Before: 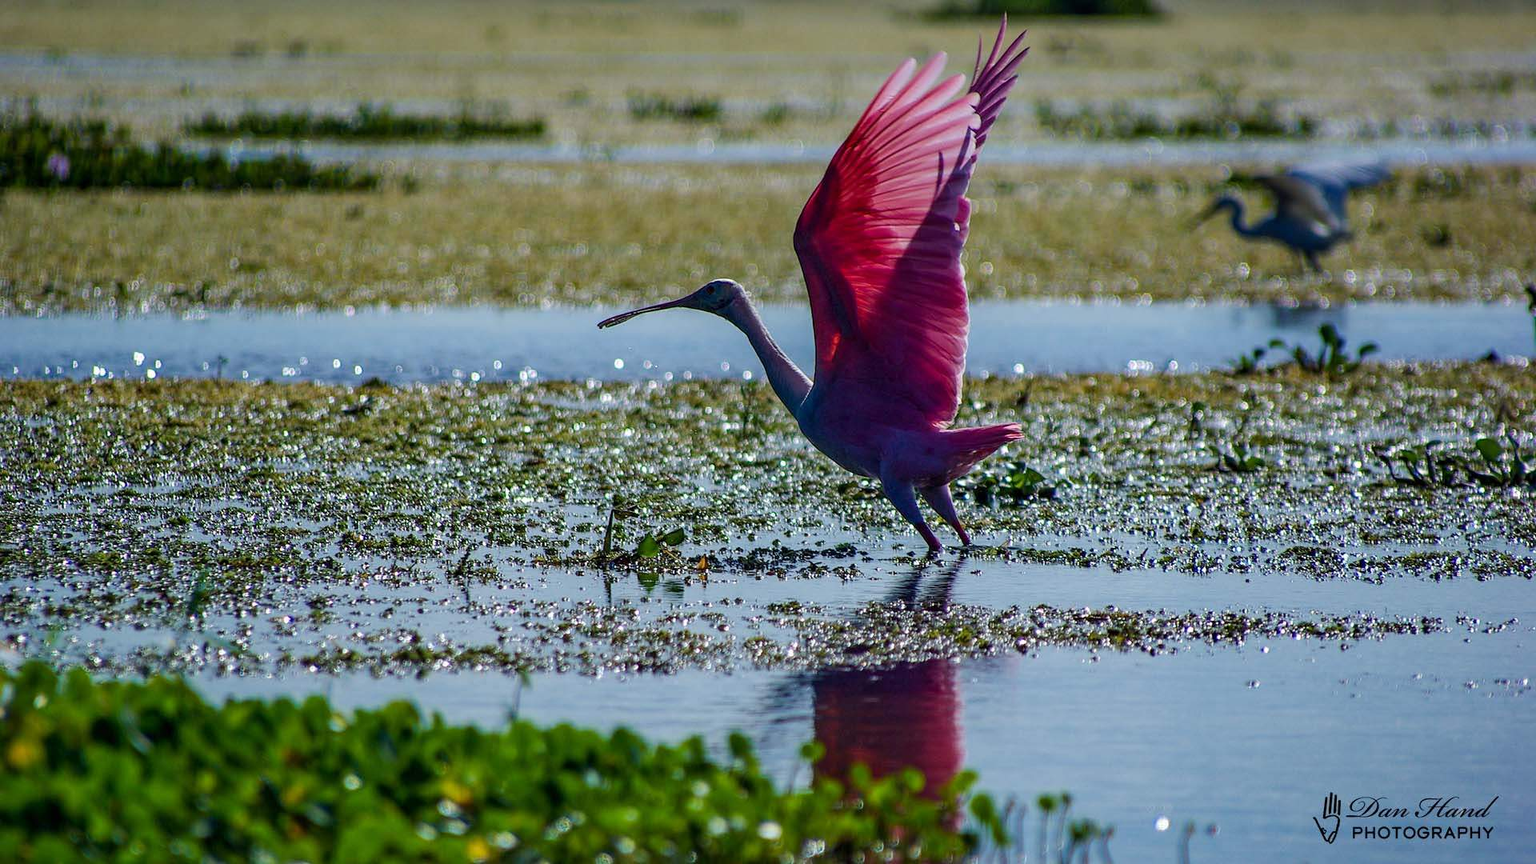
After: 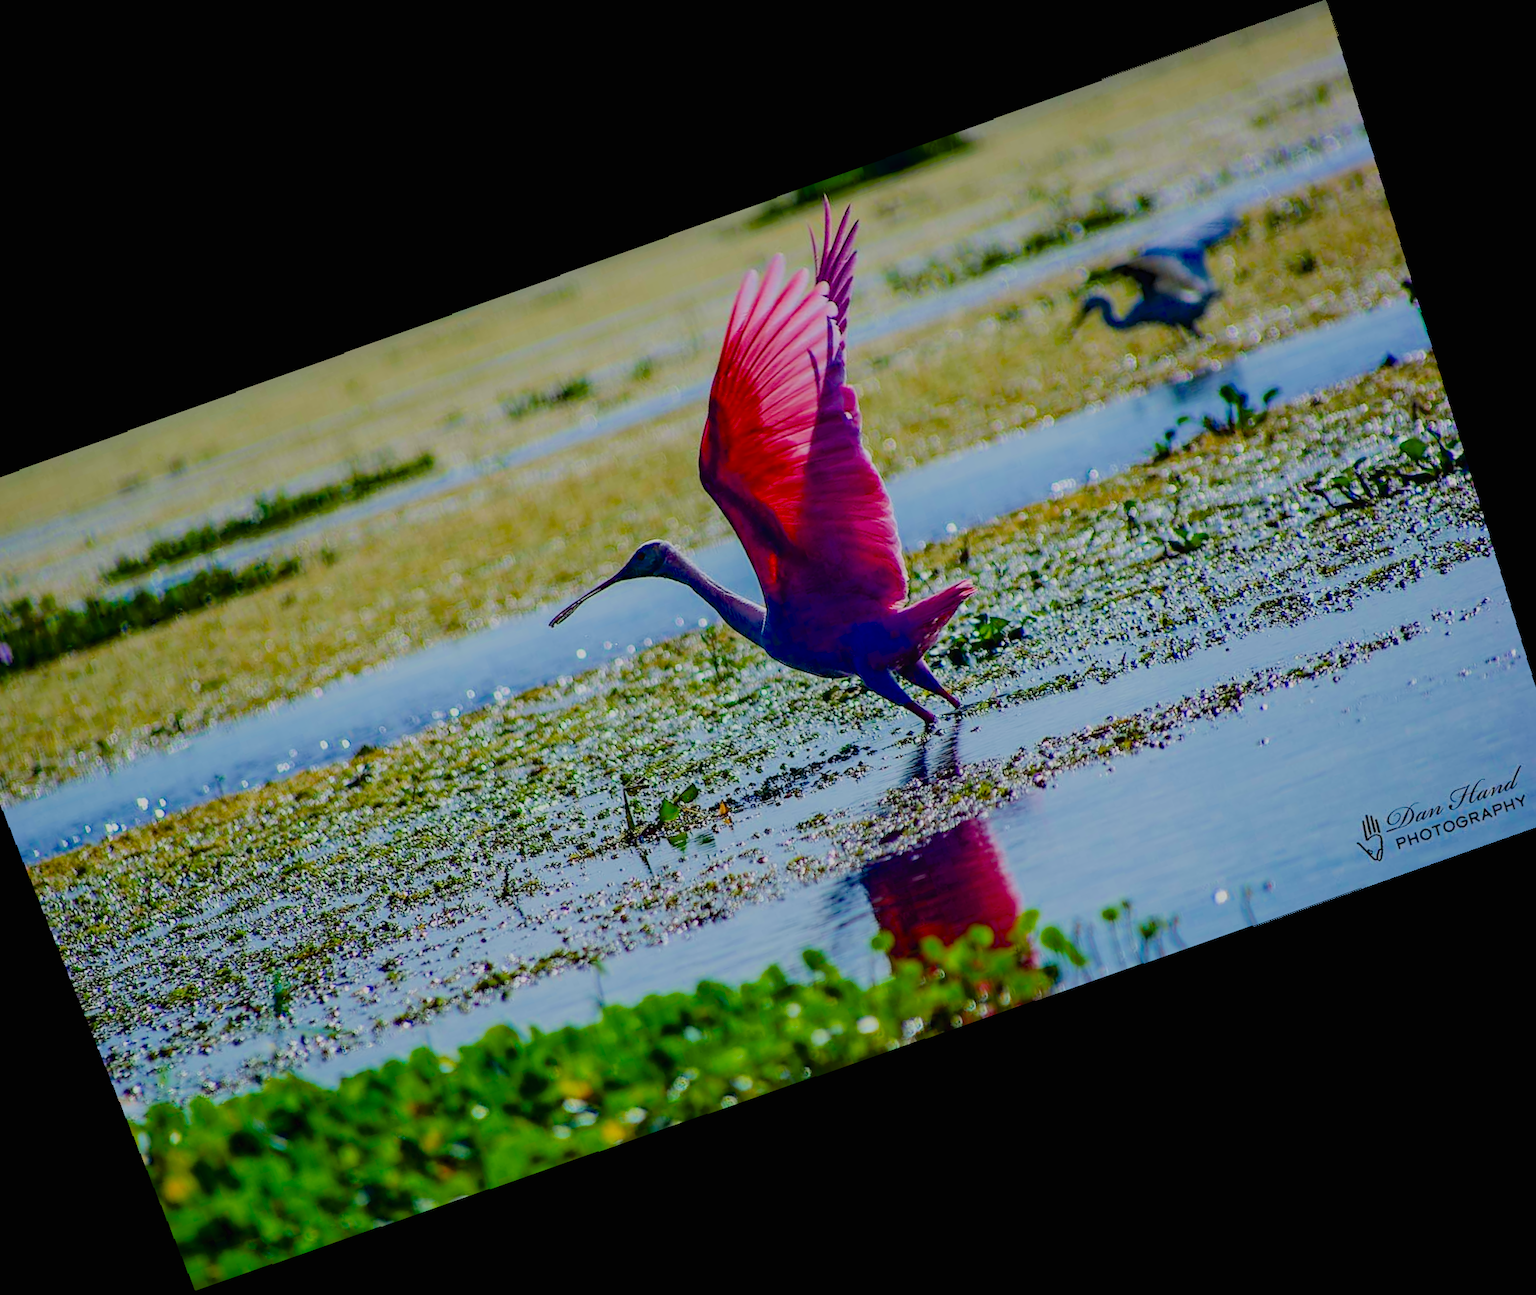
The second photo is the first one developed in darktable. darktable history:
crop and rotate: angle 19.43°, left 6.812%, right 4.125%, bottom 1.087%
exposure: black level correction 0.012, exposure 0.7 EV, compensate exposure bias true, compensate highlight preservation false
rotate and perspective: lens shift (vertical) 0.048, lens shift (horizontal) -0.024, automatic cropping off
filmic rgb: white relative exposure 8 EV, threshold 3 EV, hardness 2.44, latitude 10.07%, contrast 0.72, highlights saturation mix 10%, shadows ↔ highlights balance 1.38%, color science v4 (2020), enable highlight reconstruction true
